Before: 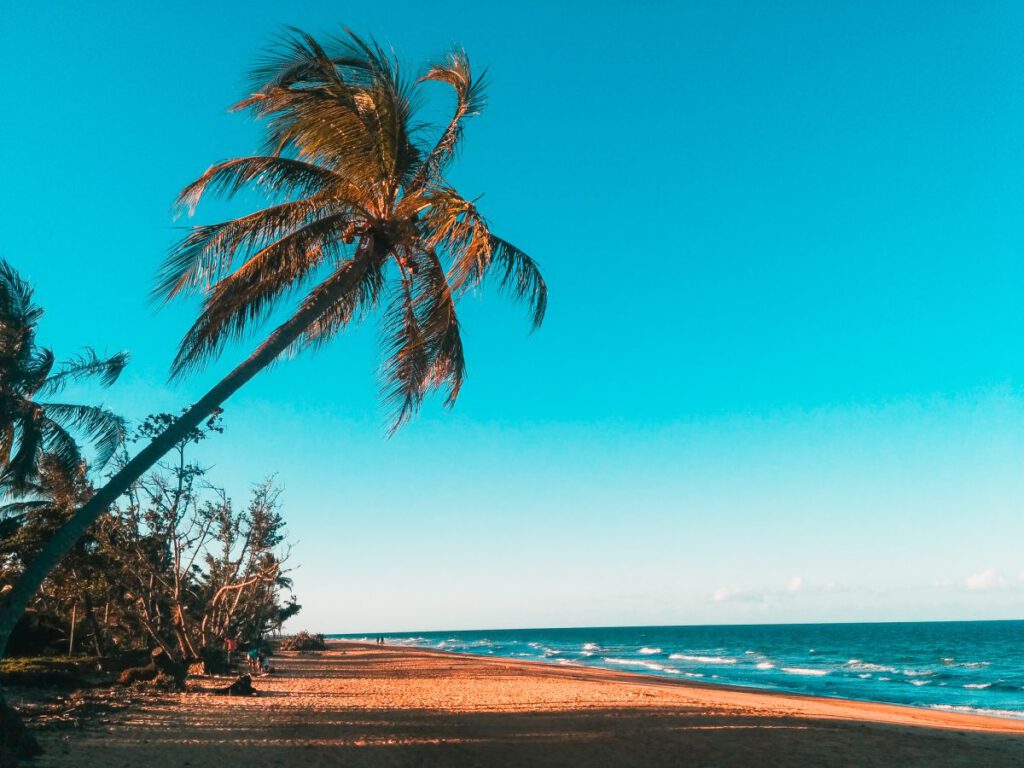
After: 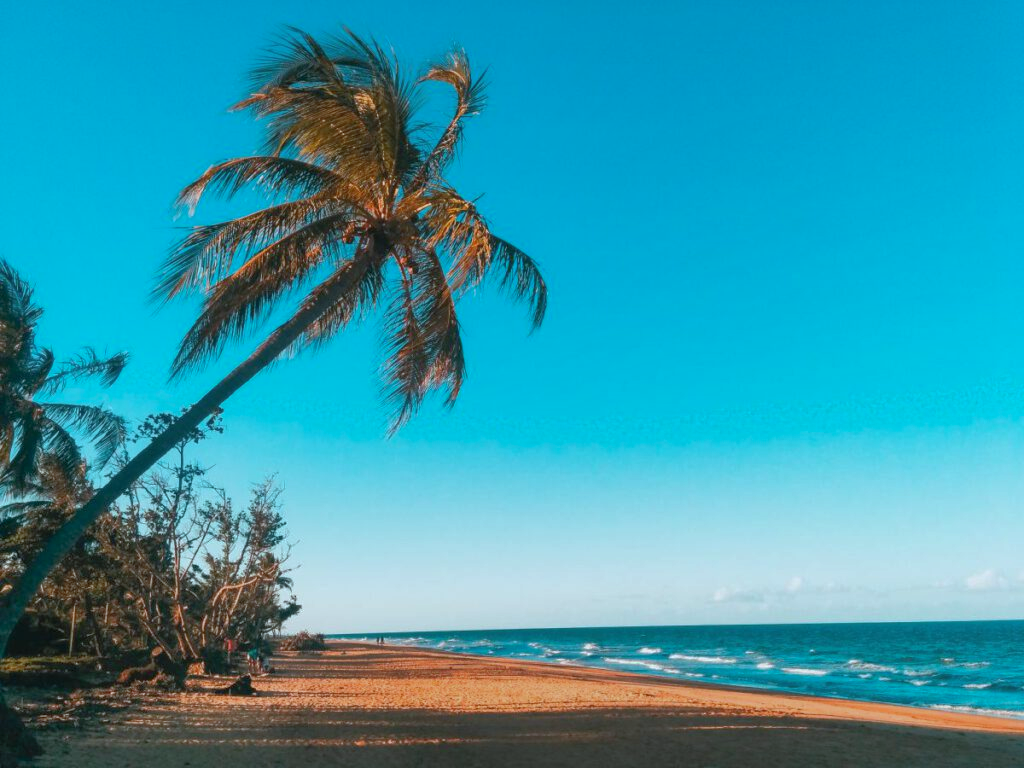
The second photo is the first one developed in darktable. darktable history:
shadows and highlights: on, module defaults
white balance: red 0.925, blue 1.046
